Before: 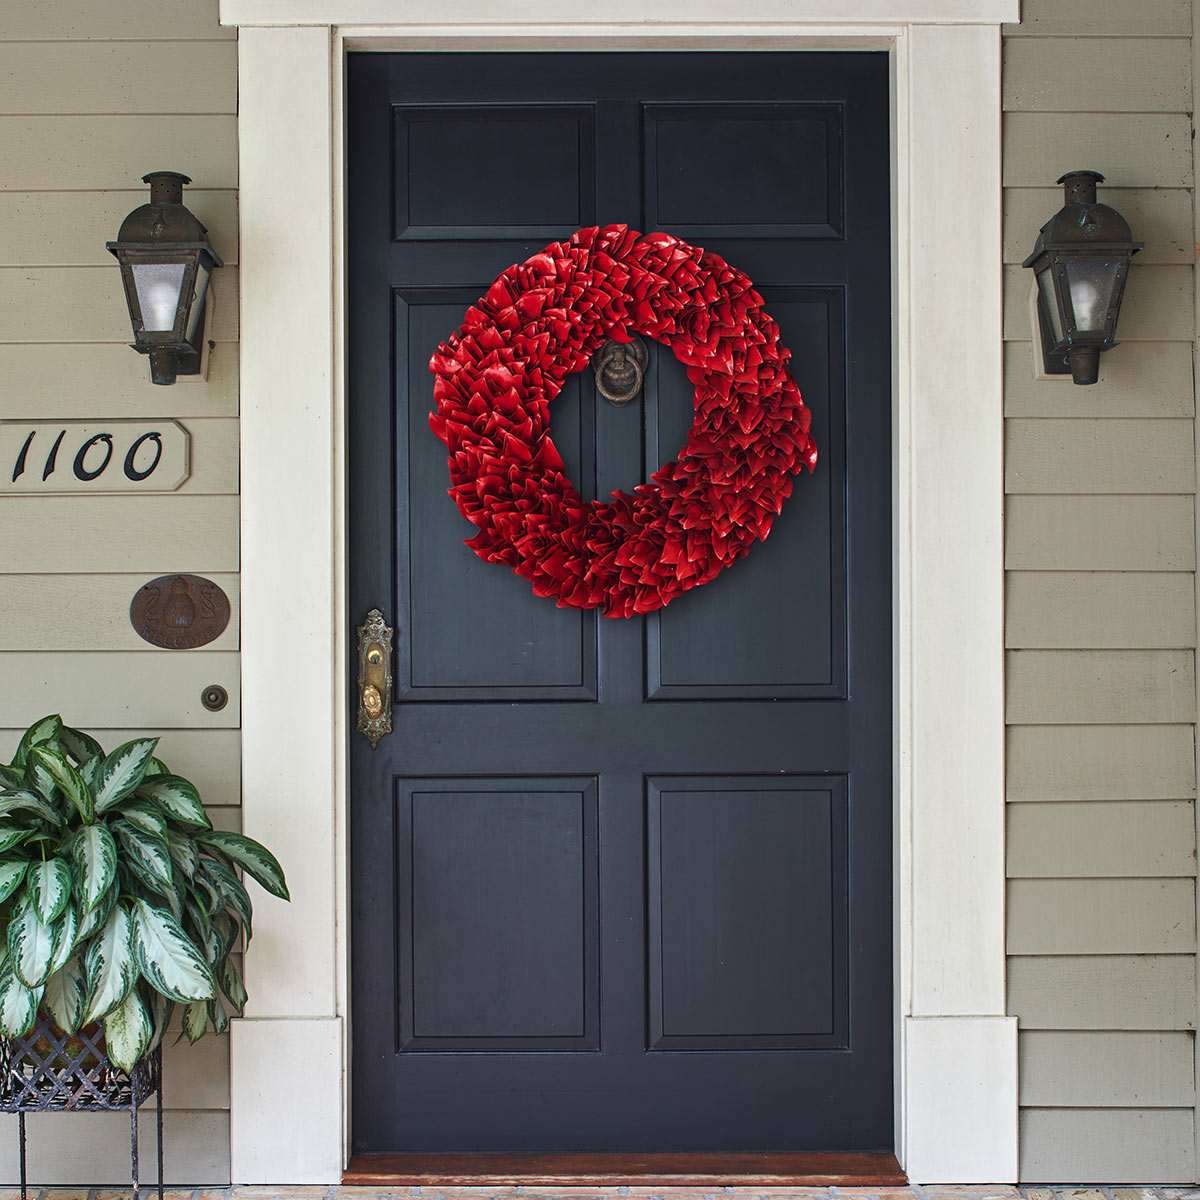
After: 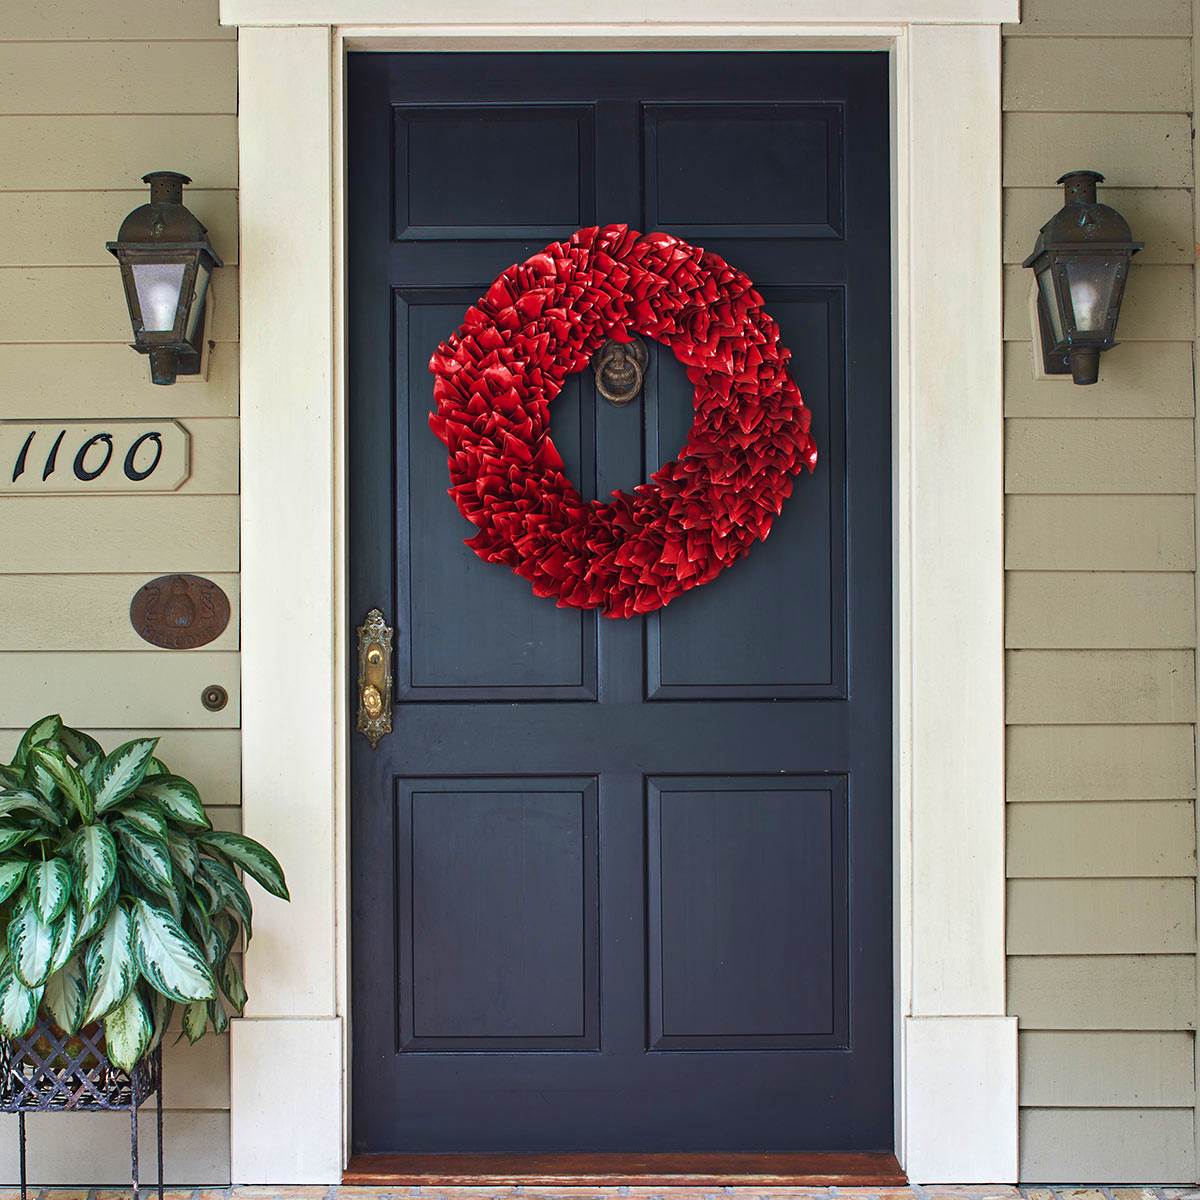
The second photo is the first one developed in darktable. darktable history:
sharpen: radius 5.333, amount 0.312, threshold 26.697
exposure: exposure 0.134 EV, compensate highlight preservation false
velvia: strength 28.53%
